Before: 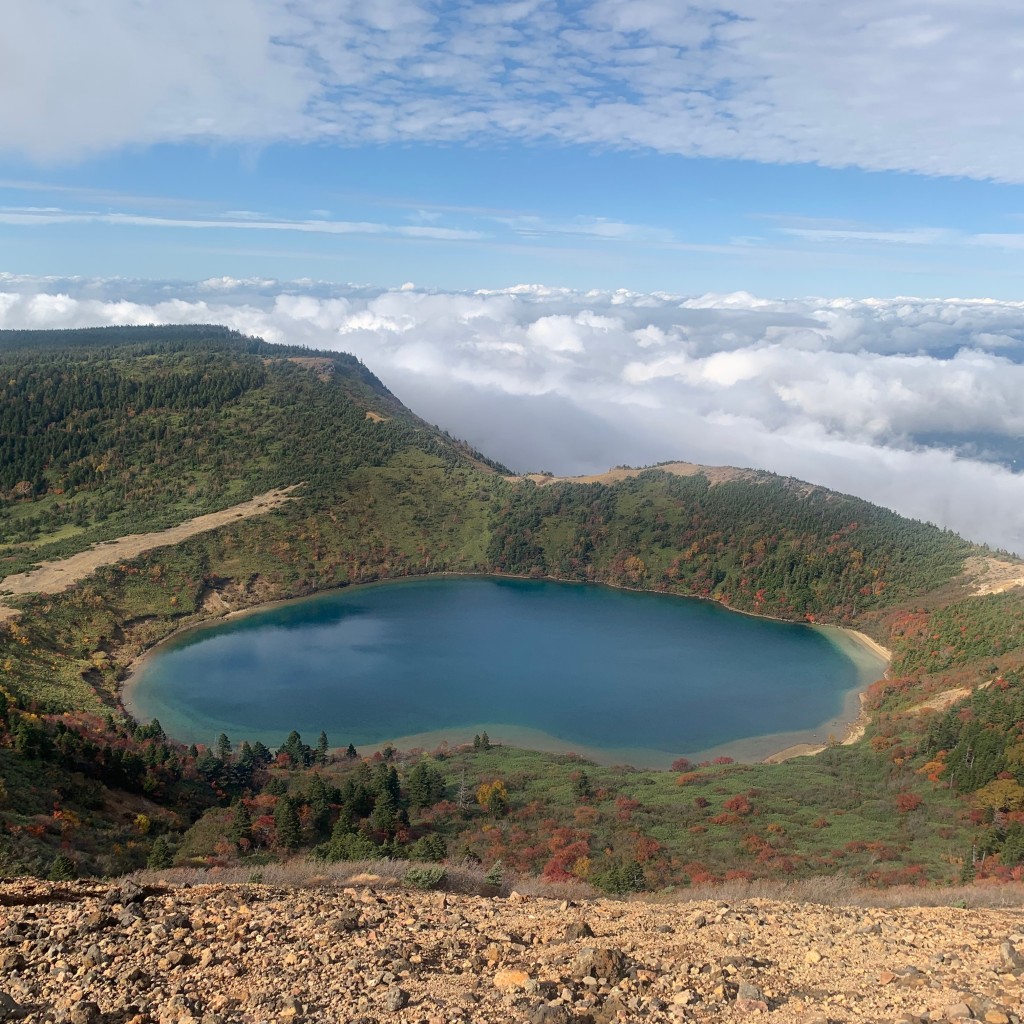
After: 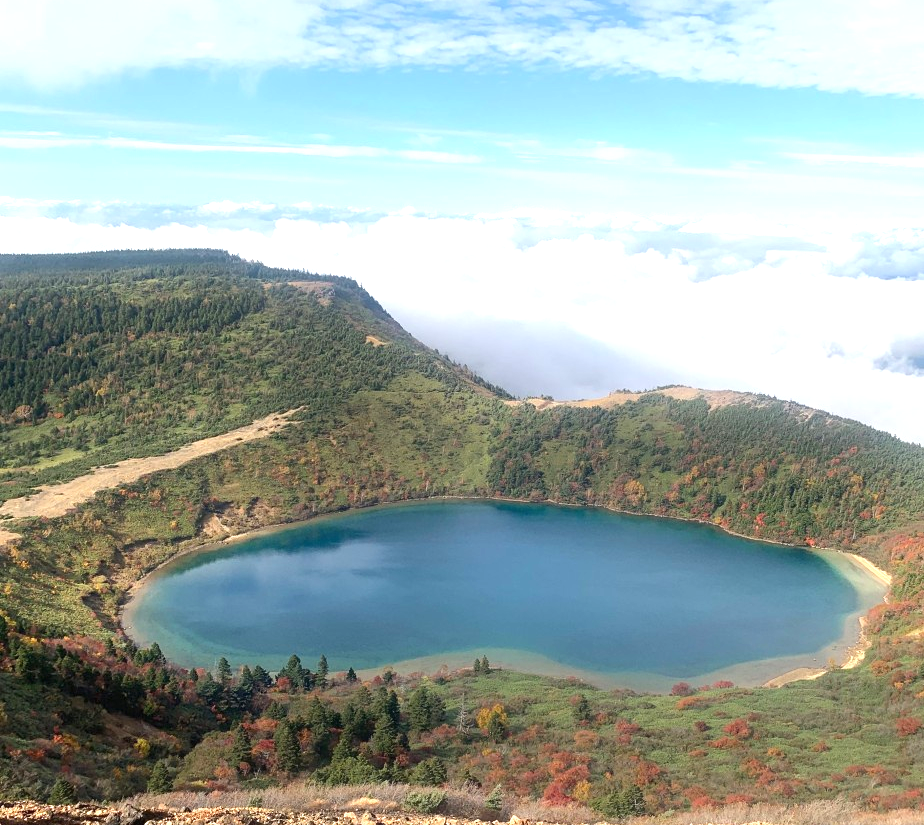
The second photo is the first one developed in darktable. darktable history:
exposure: black level correction 0, exposure 1 EV, compensate exposure bias true, compensate highlight preservation false
color balance: mode lift, gamma, gain (sRGB)
crop: top 7.49%, right 9.717%, bottom 11.943%
